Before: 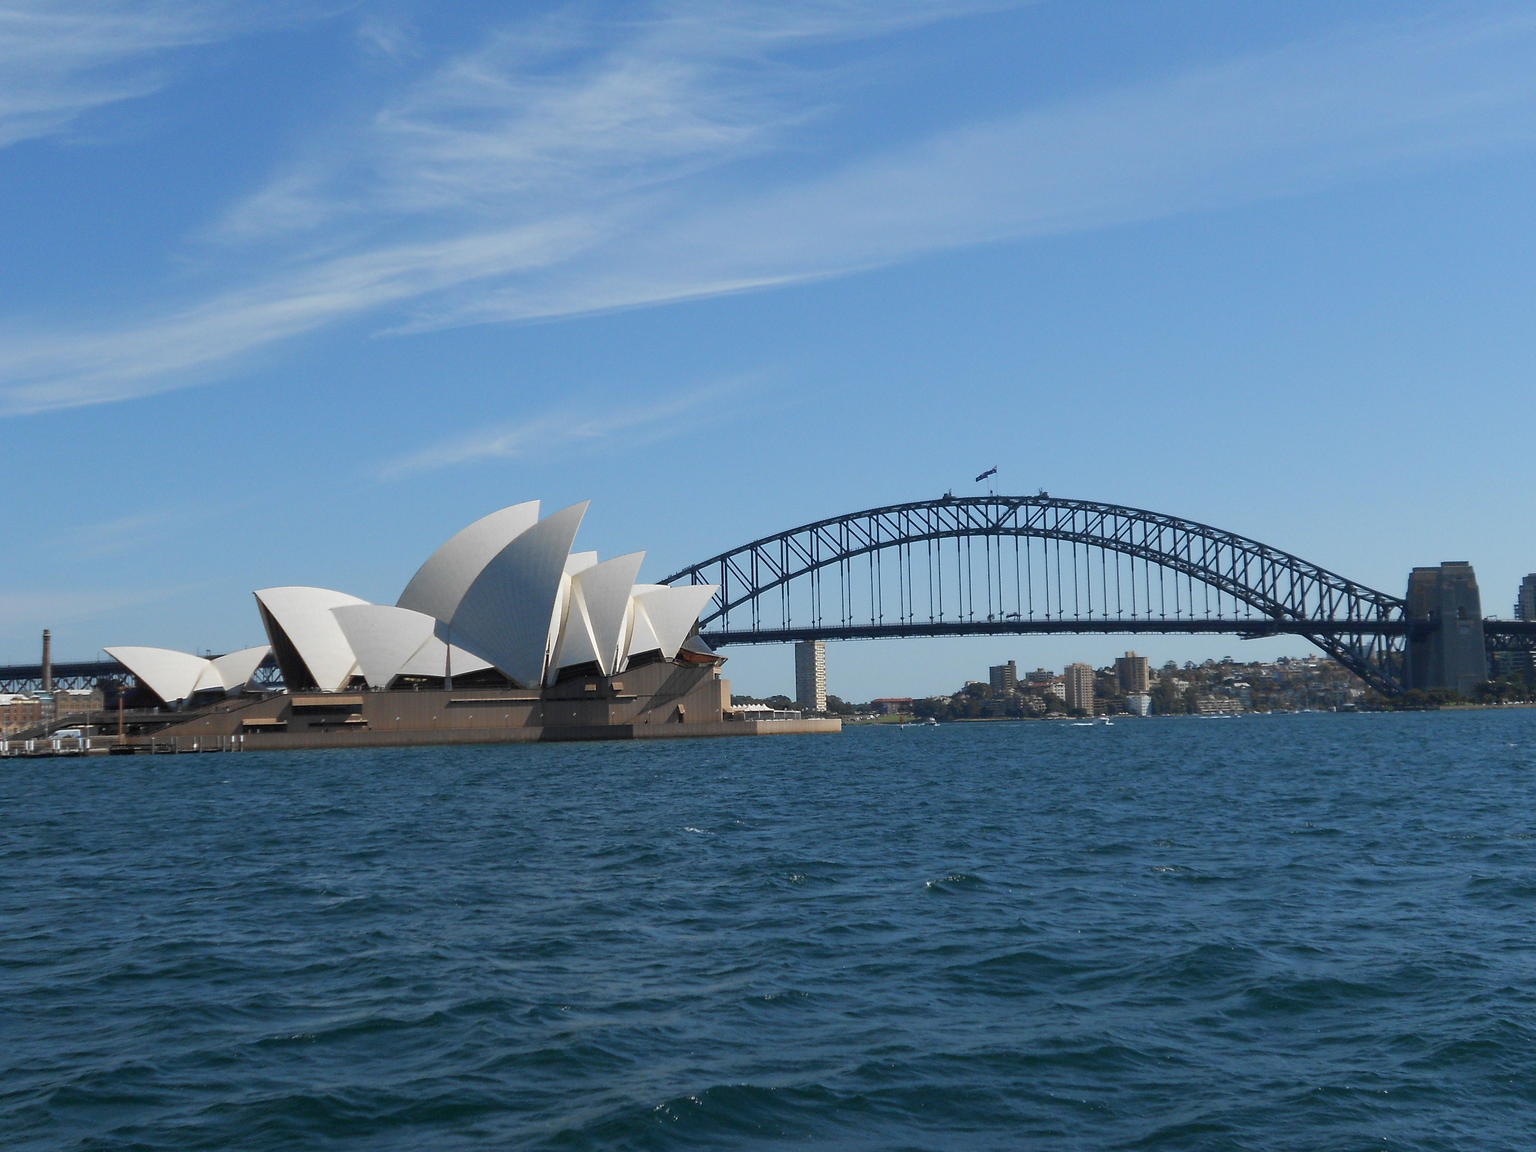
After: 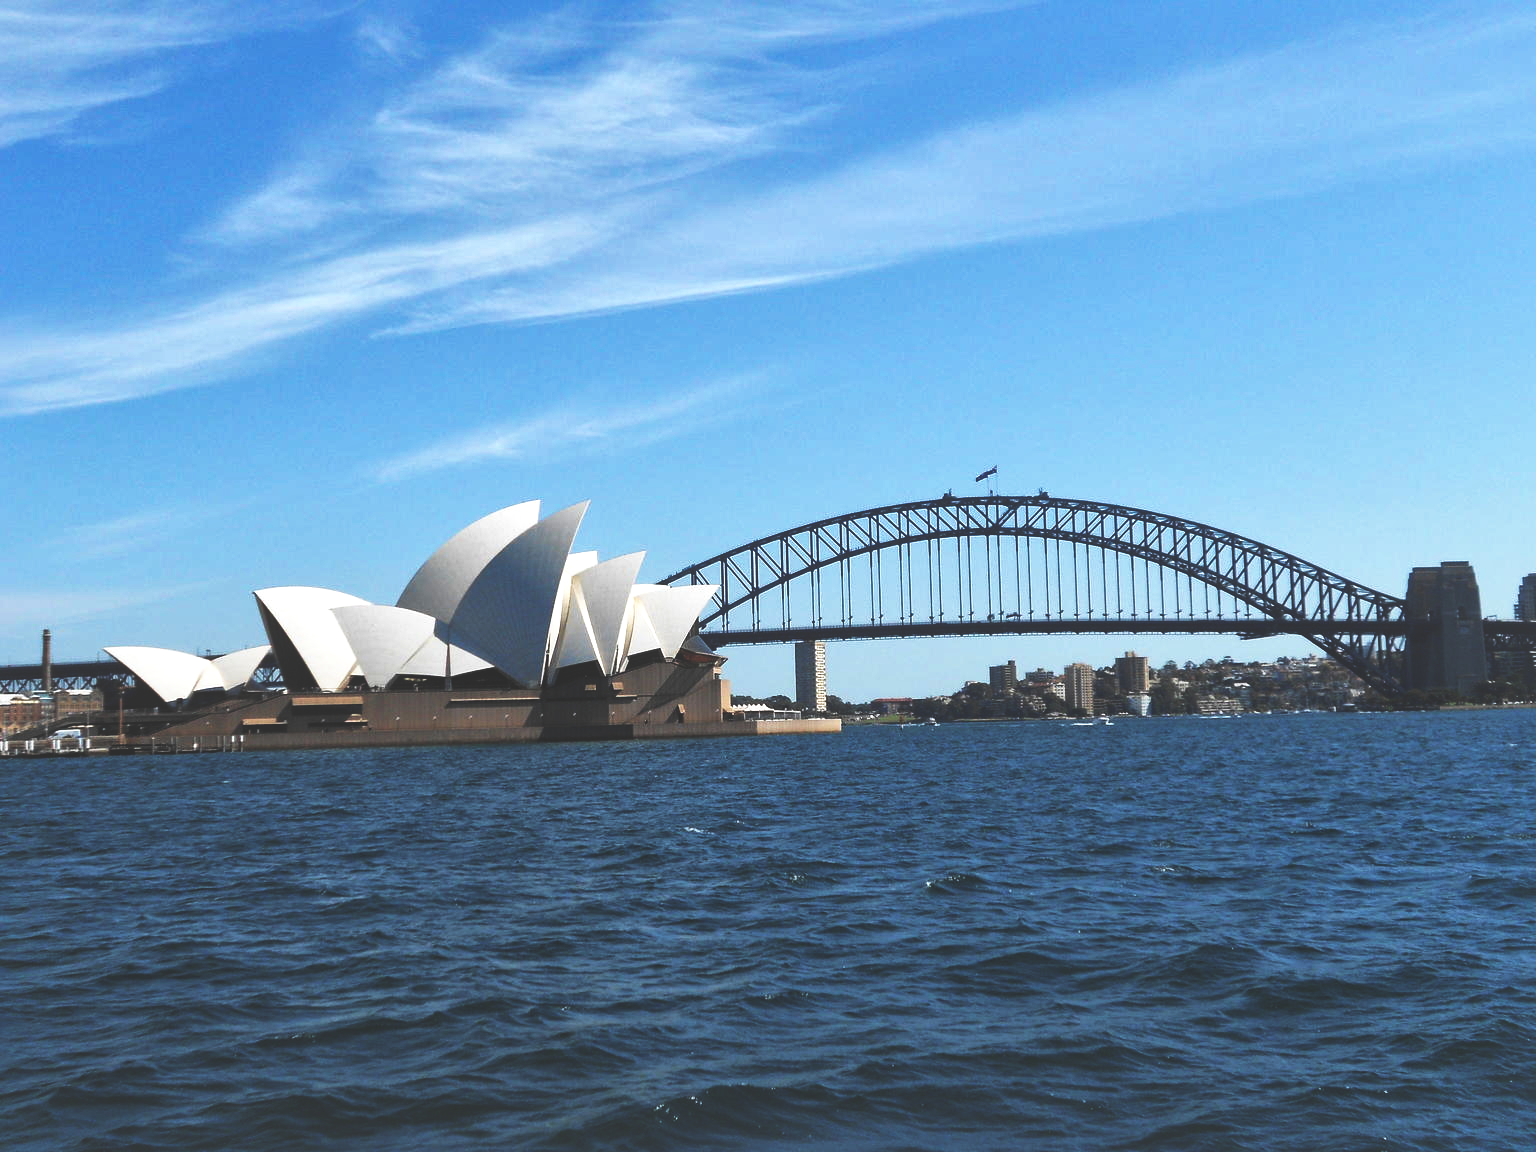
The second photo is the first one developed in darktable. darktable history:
base curve: curves: ch0 [(0, 0.036) (0.007, 0.037) (0.604, 0.887) (1, 1)], preserve colors none
local contrast: mode bilateral grid, contrast 20, coarseness 50, detail 150%, midtone range 0.2
